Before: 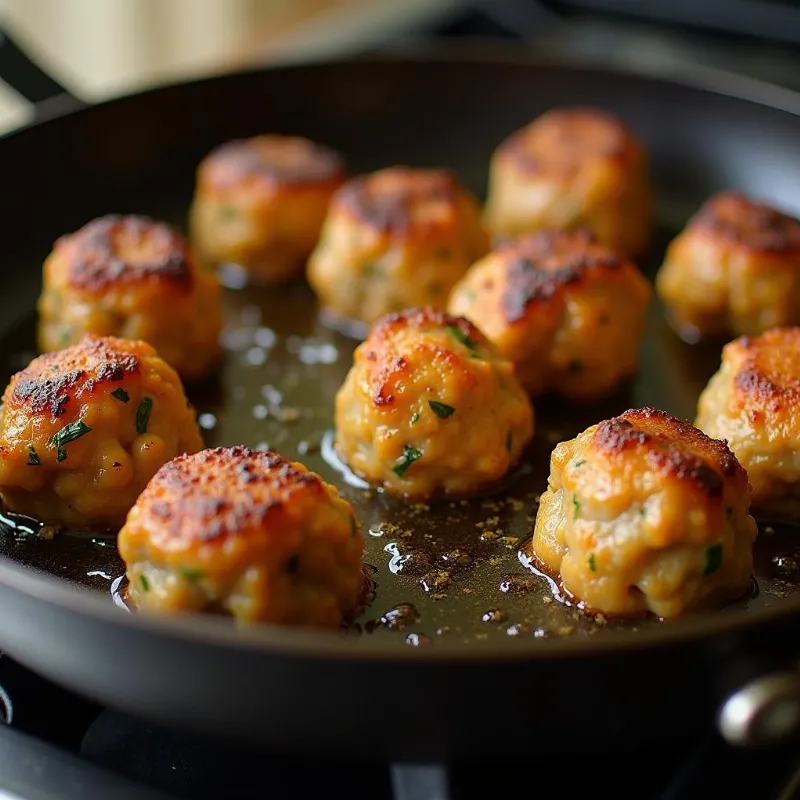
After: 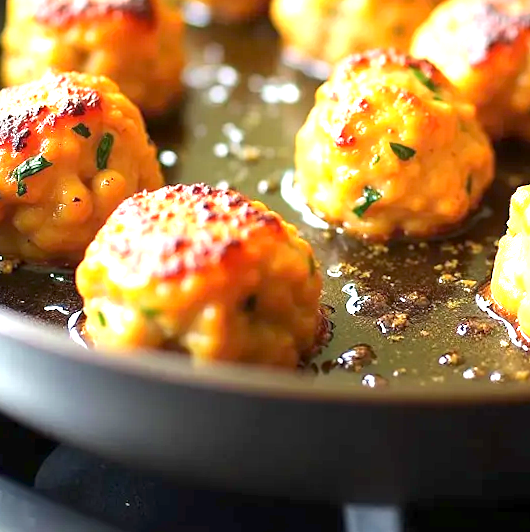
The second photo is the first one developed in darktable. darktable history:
exposure: exposure 1.996 EV, compensate exposure bias true, compensate highlight preservation false
crop and rotate: angle -1.15°, left 4.005%, top 32.12%, right 28.427%
